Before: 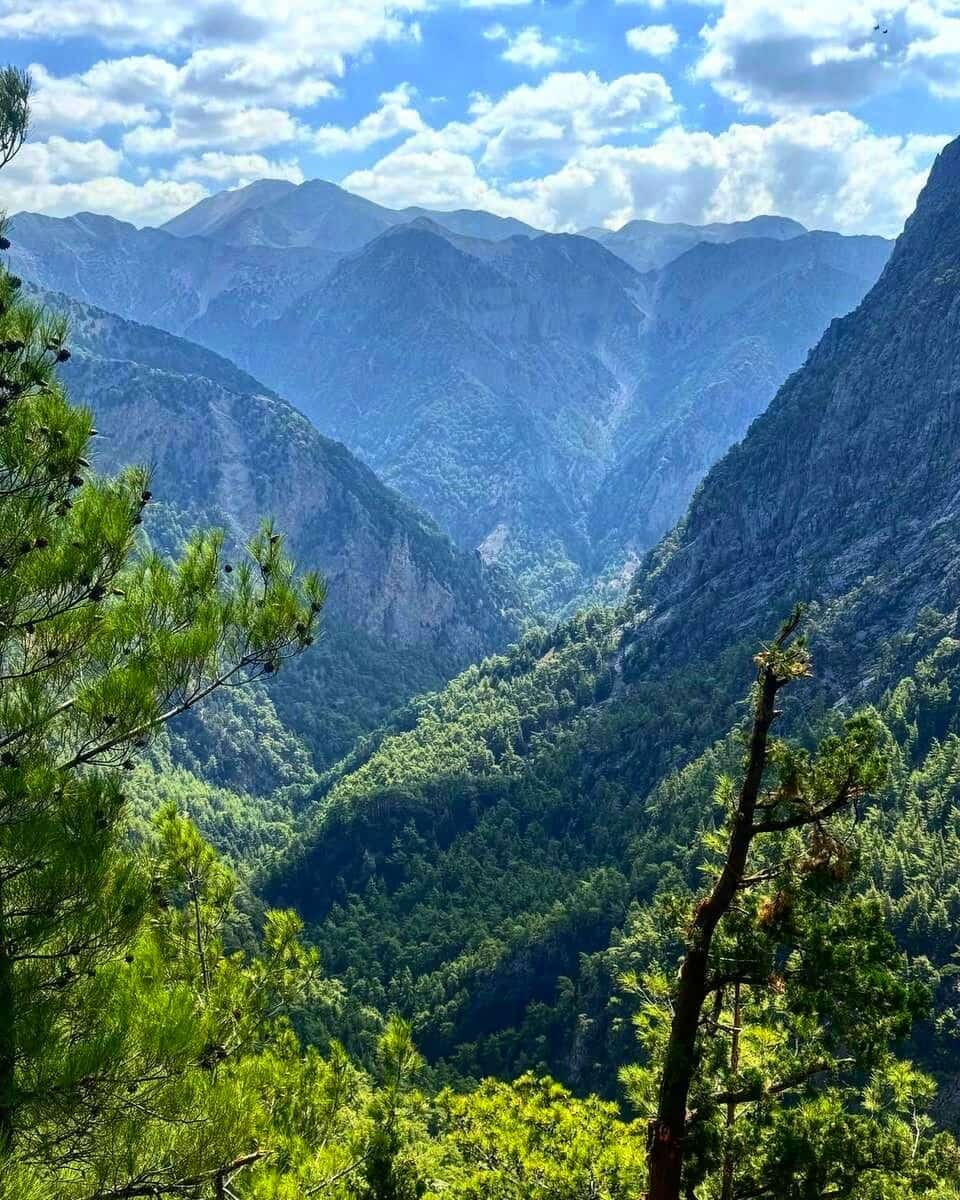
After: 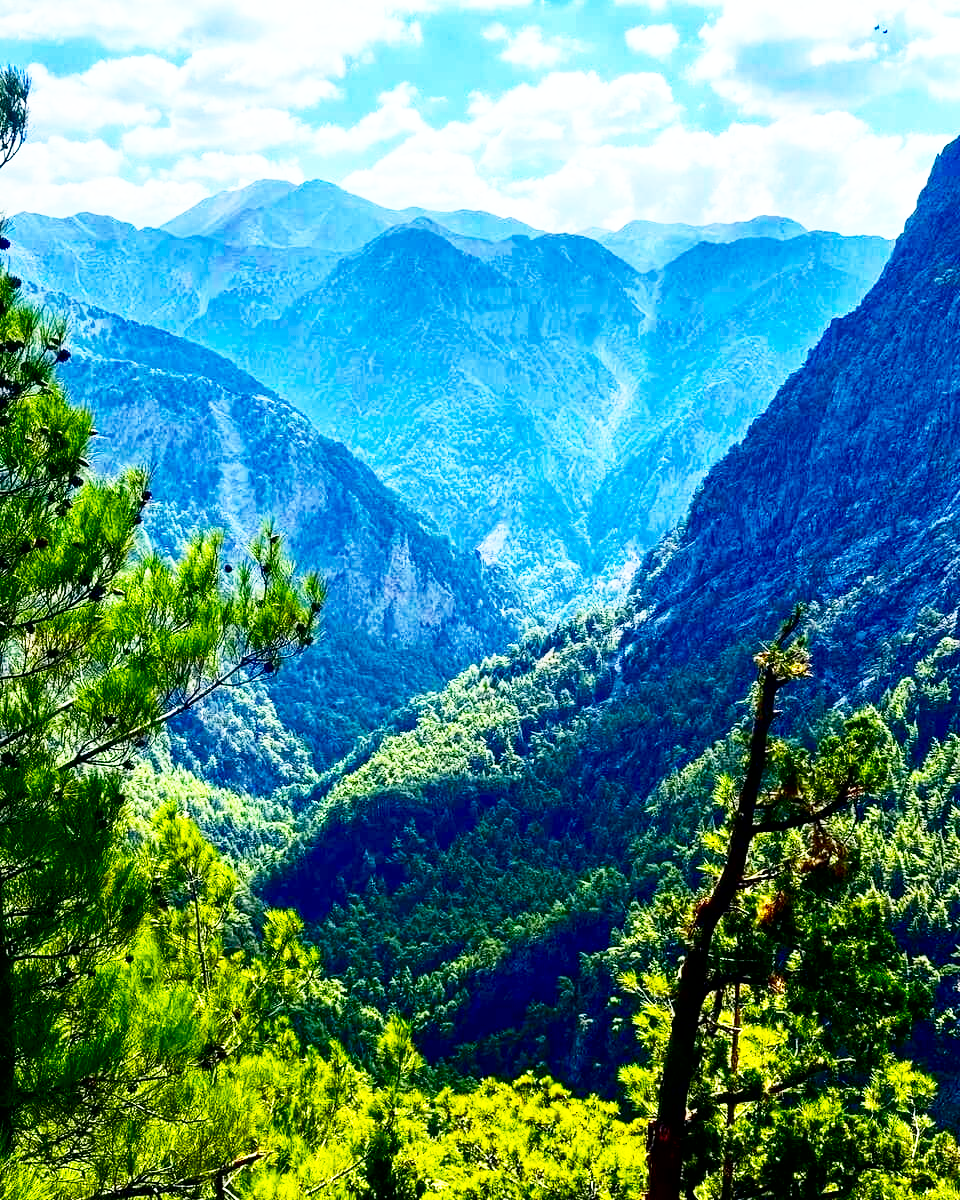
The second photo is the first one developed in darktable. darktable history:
base curve: curves: ch0 [(0, 0) (0.012, 0.01) (0.073, 0.168) (0.31, 0.711) (0.645, 0.957) (1, 1)], preserve colors none
color balance rgb: shadows lift › chroma 3.286%, shadows lift › hue 278.43°, power › chroma 0.477%, power › hue 259.66°, perceptual saturation grading › global saturation 30.819%, global vibrance 20%
contrast brightness saturation: contrast 0.192, brightness -0.239, saturation 0.11
